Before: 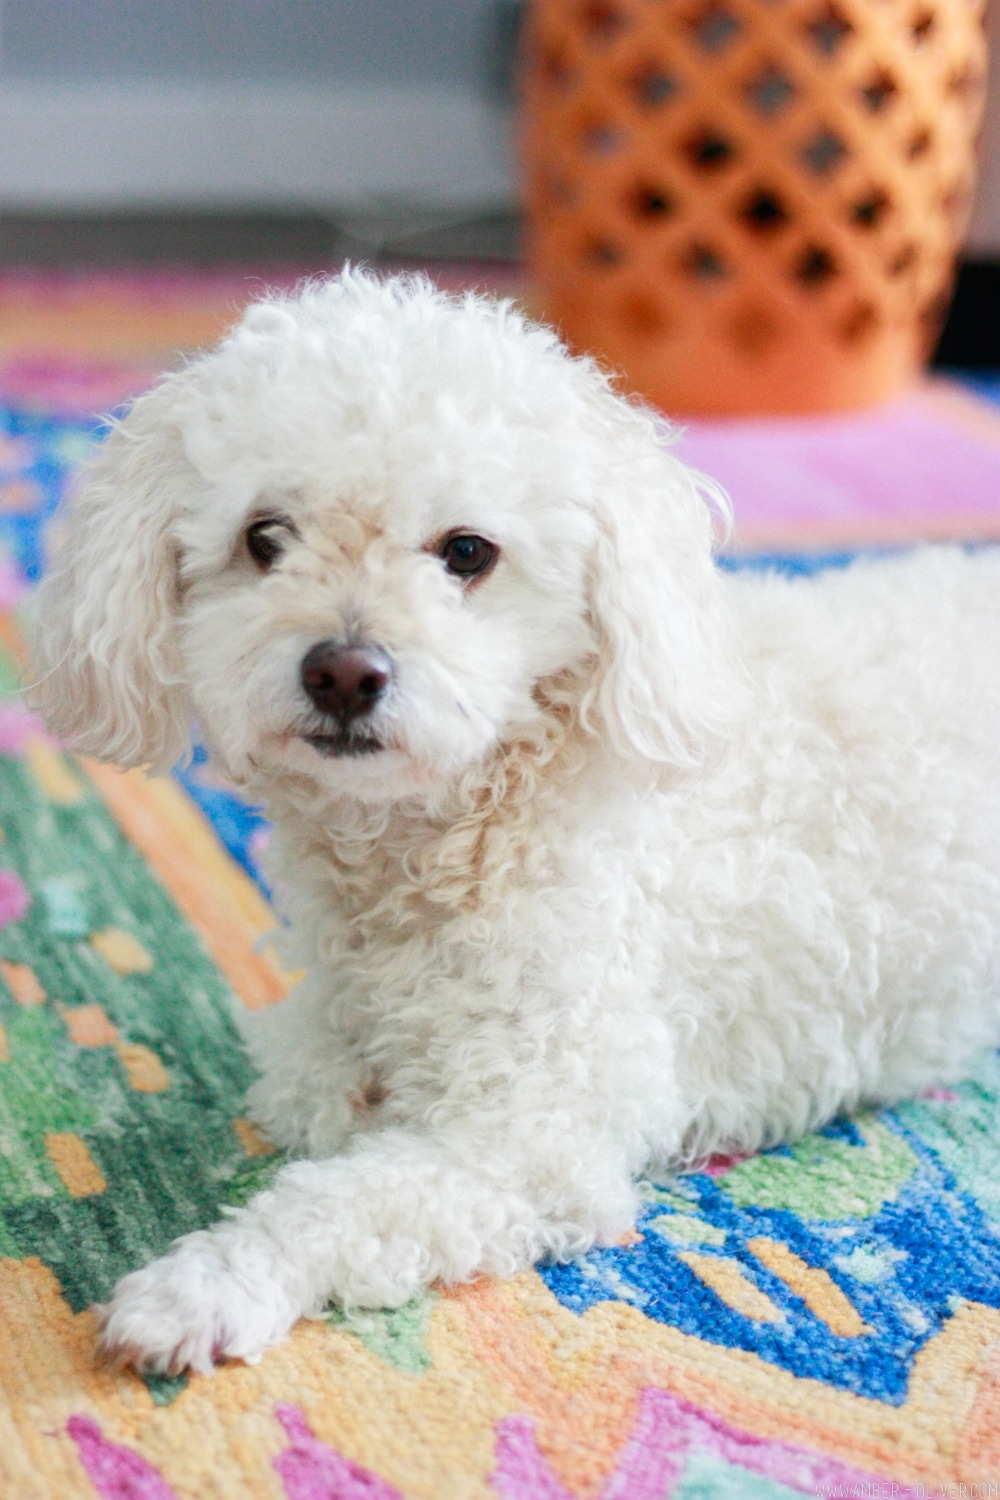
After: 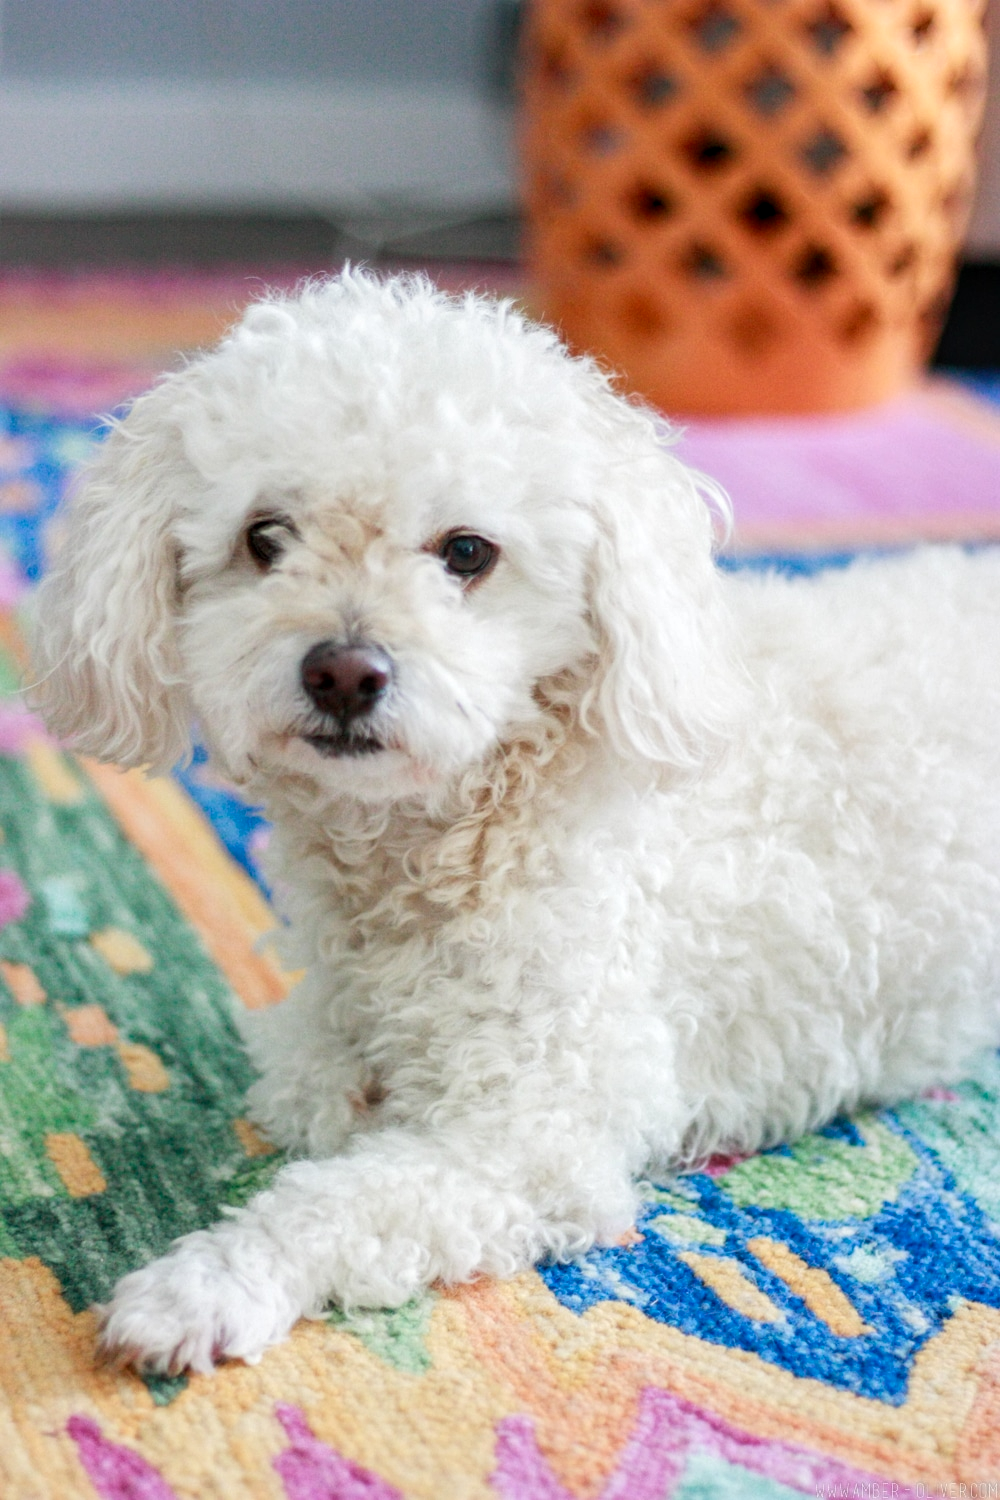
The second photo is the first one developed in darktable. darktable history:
exposure: black level correction 0.001, compensate highlight preservation false
local contrast: on, module defaults
